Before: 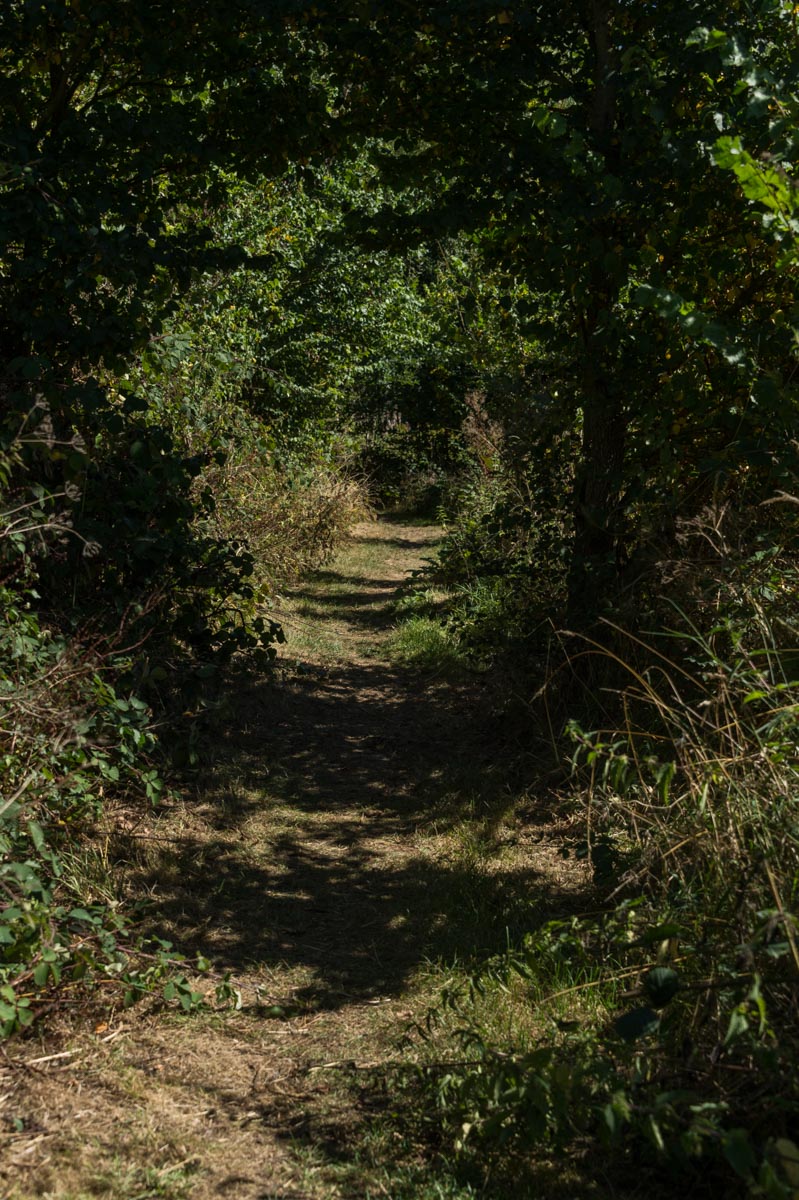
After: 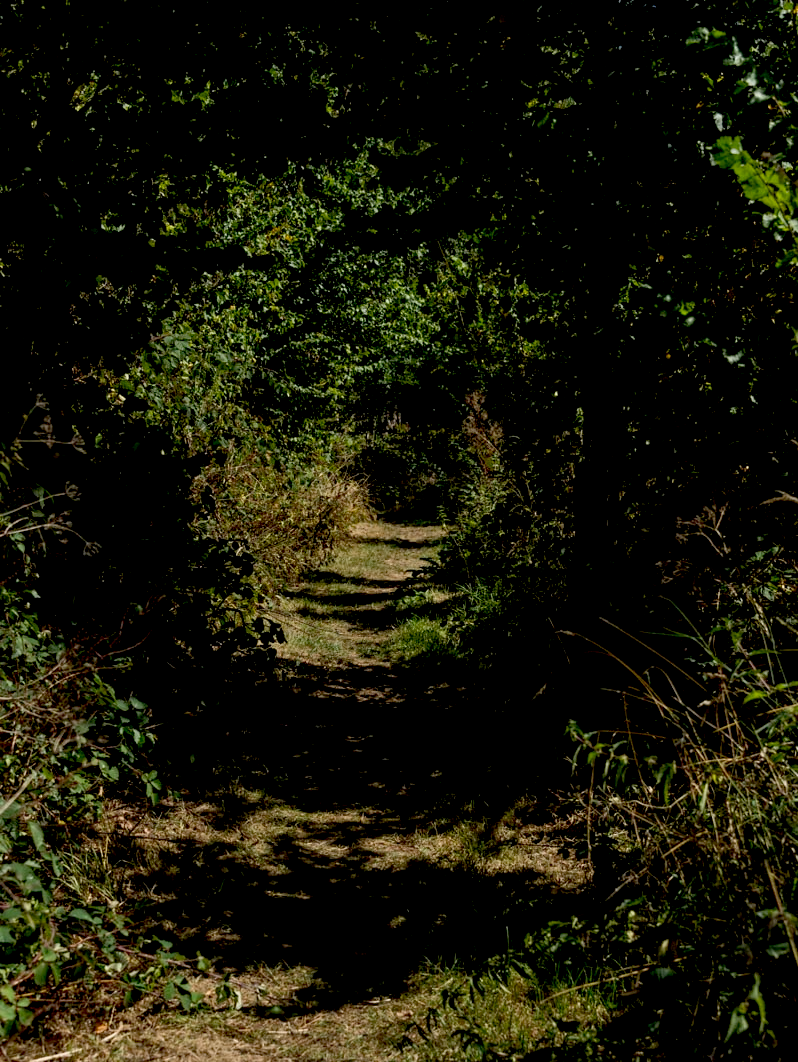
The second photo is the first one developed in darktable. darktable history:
crop and rotate: top 0%, bottom 11.477%
exposure: black level correction 0.027, exposure -0.078 EV, compensate highlight preservation false
